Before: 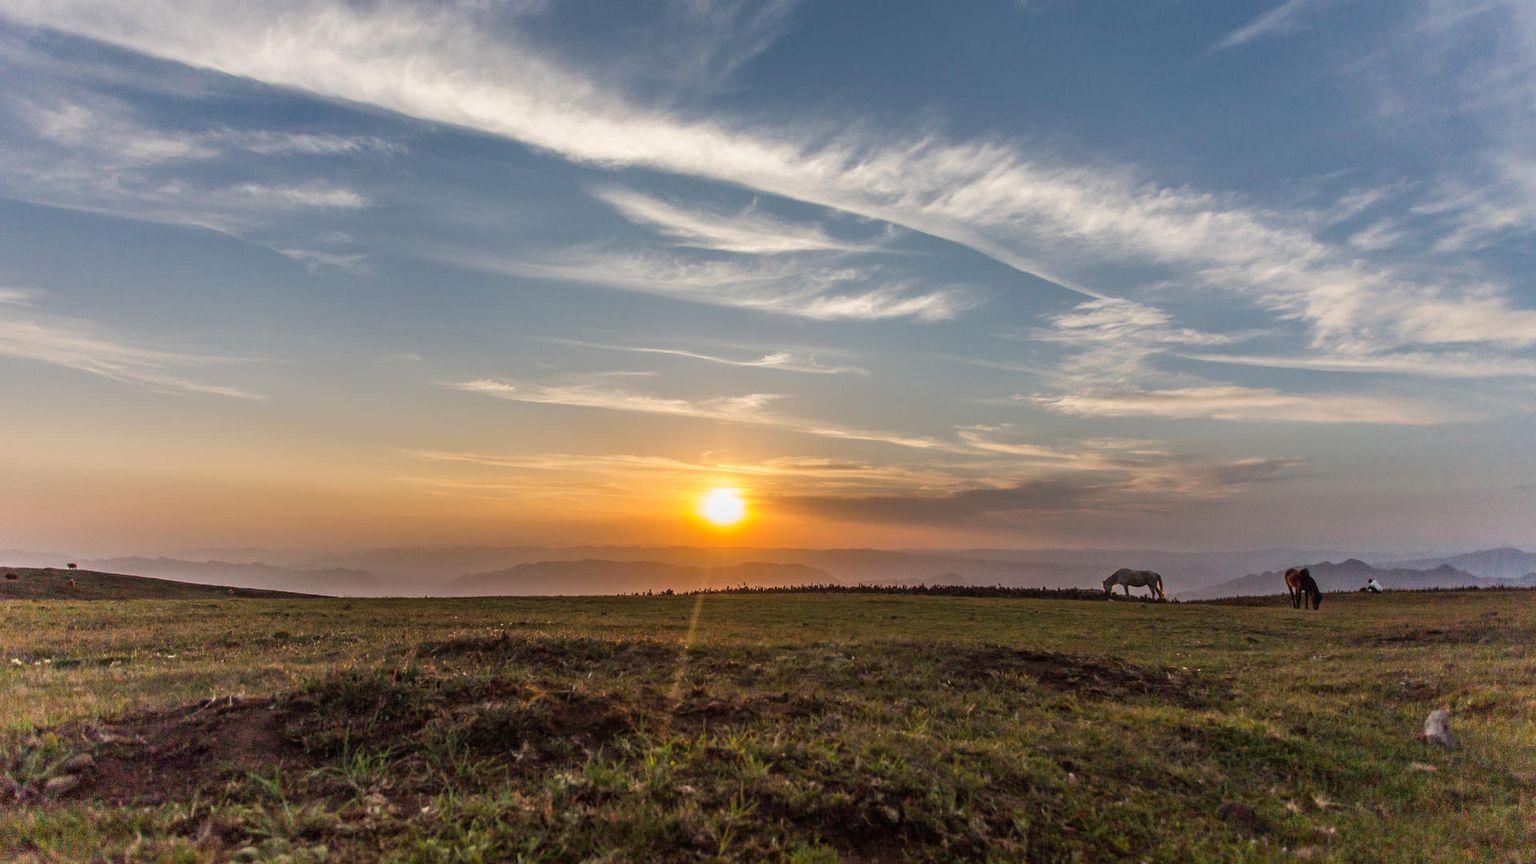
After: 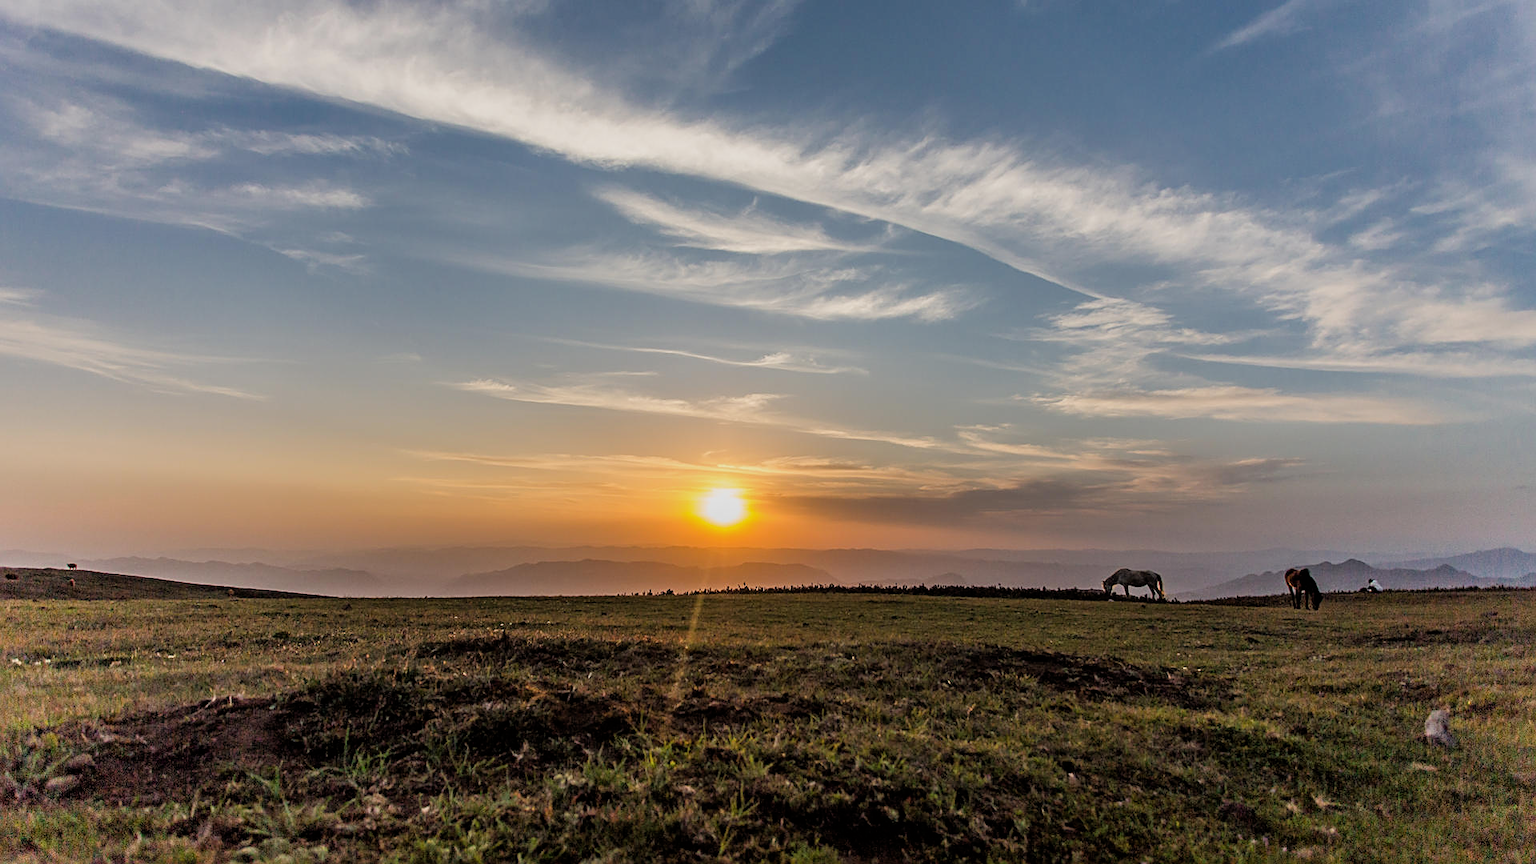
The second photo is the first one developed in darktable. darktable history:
sharpen: on, module defaults
filmic rgb: black relative exposure -5.83 EV, white relative exposure 3.4 EV, hardness 3.68
